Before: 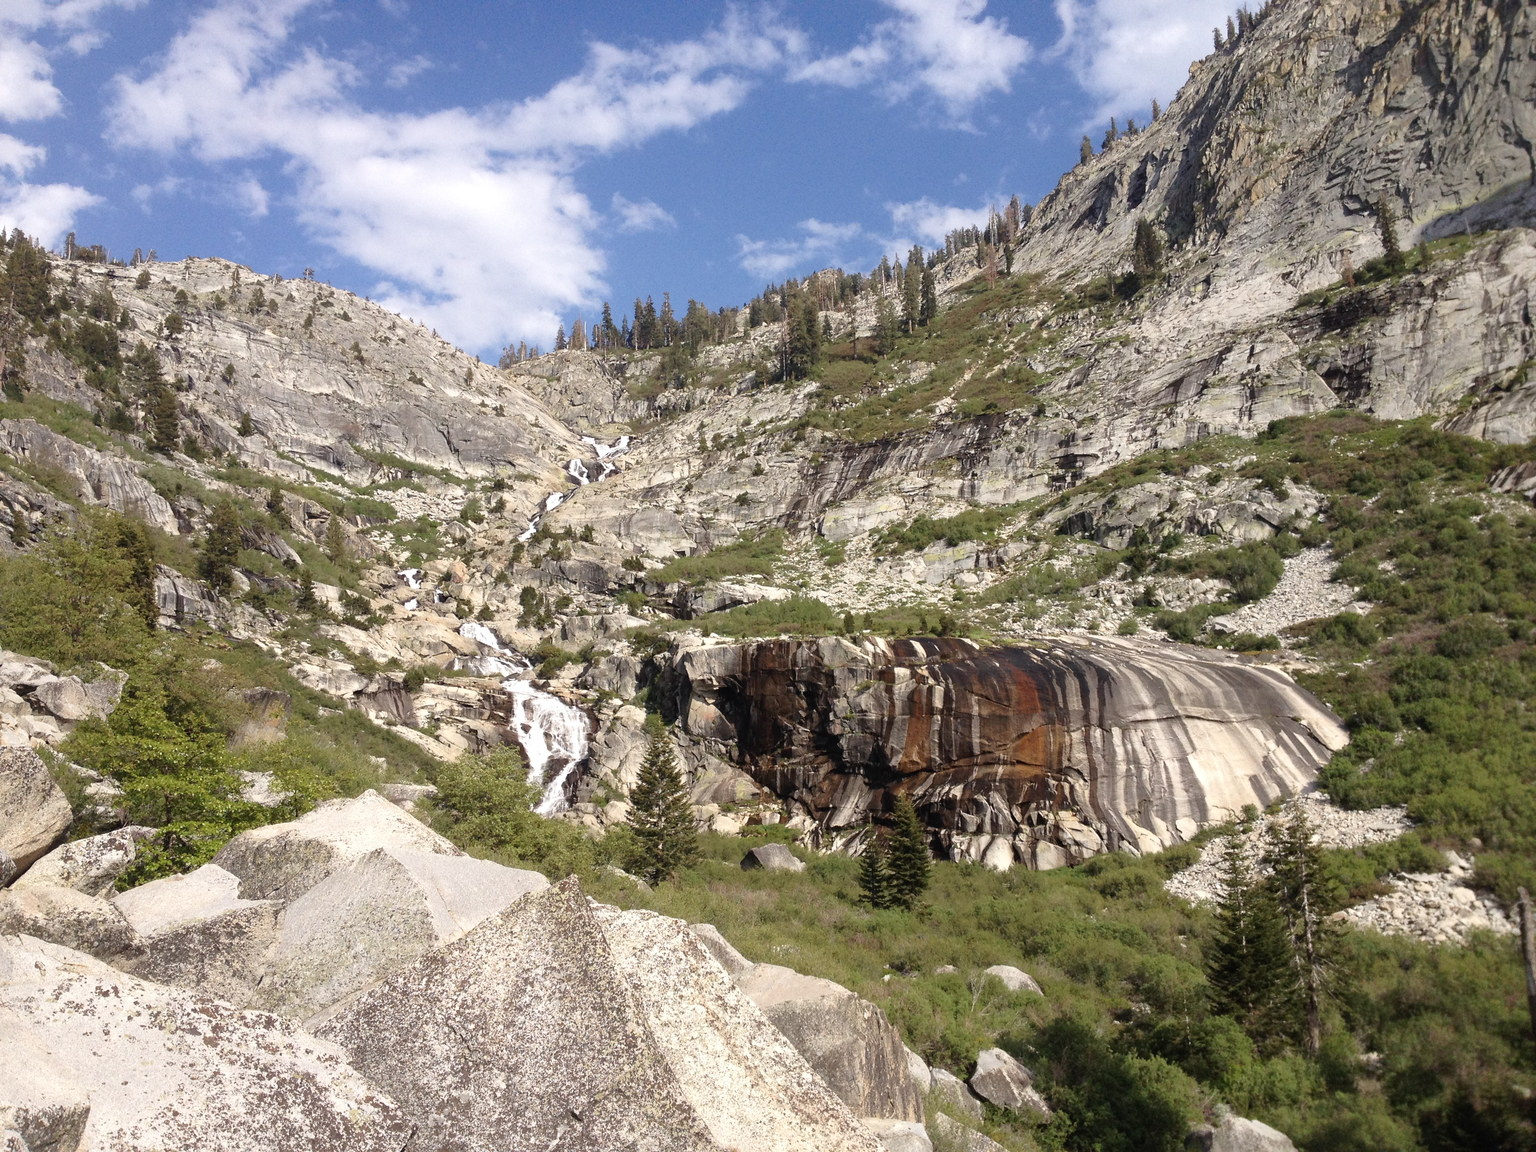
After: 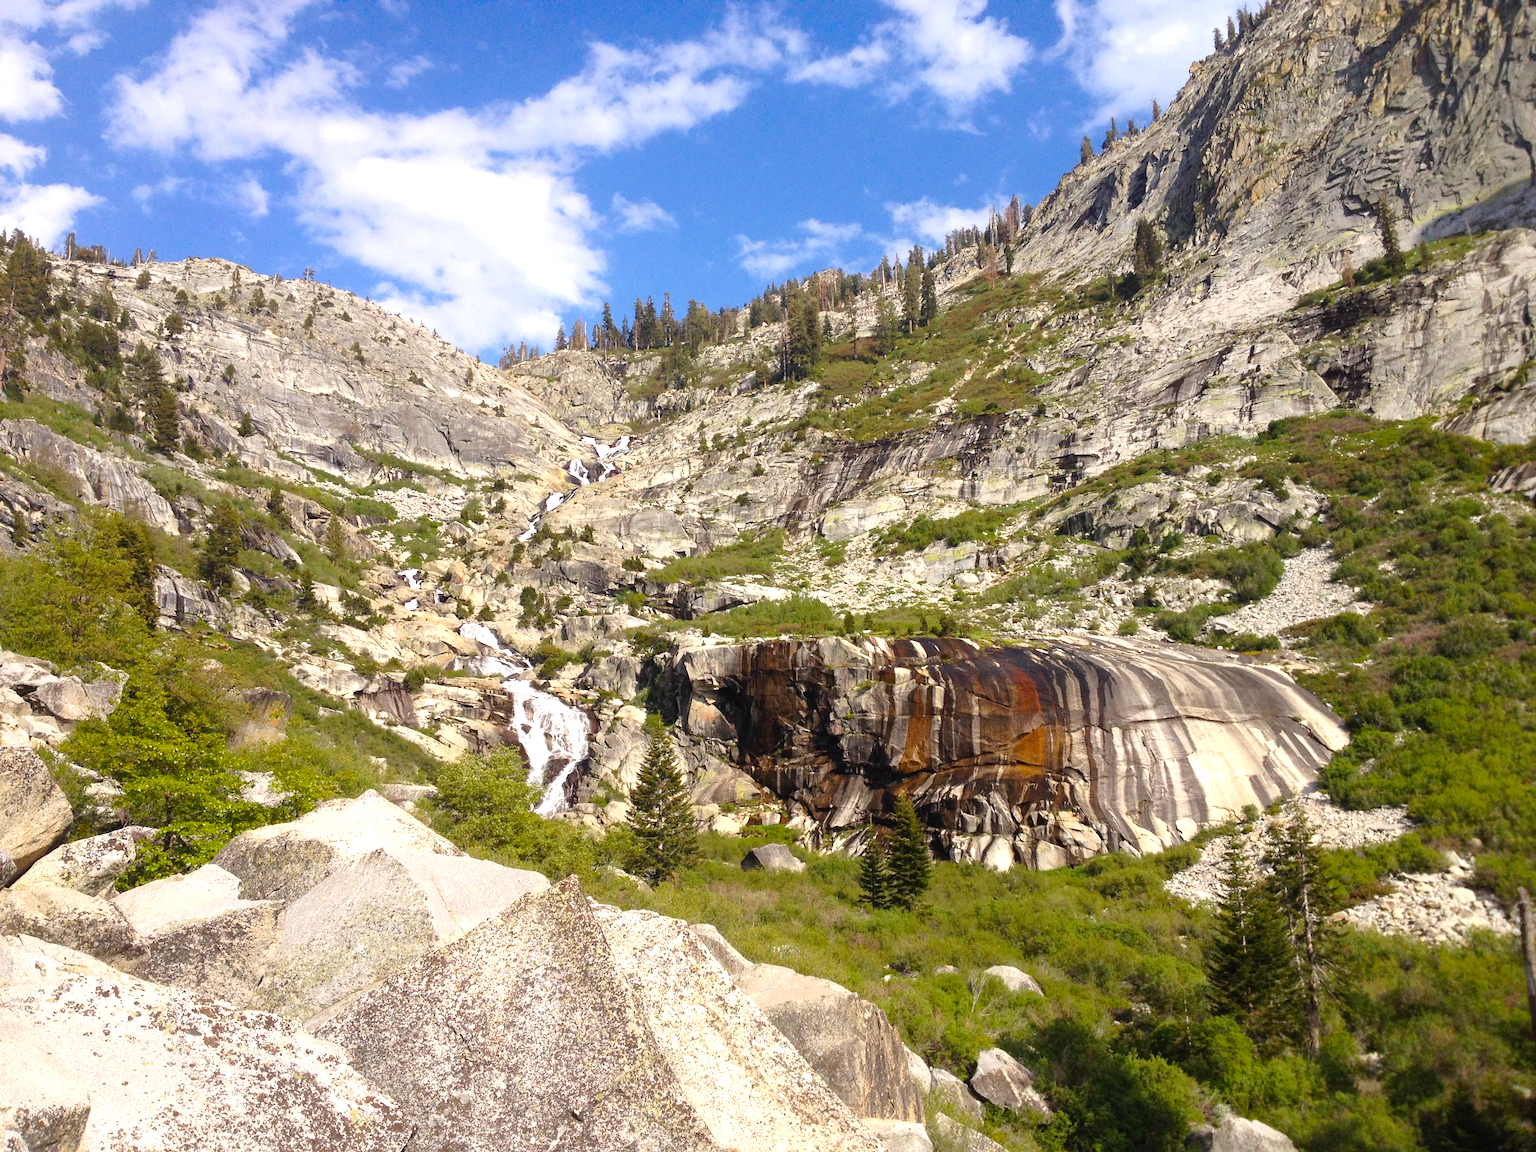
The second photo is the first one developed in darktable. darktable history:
exposure: exposure 0.3 EV, compensate highlight preservation false
color balance rgb: linear chroma grading › global chroma 15%, perceptual saturation grading › global saturation 30%
